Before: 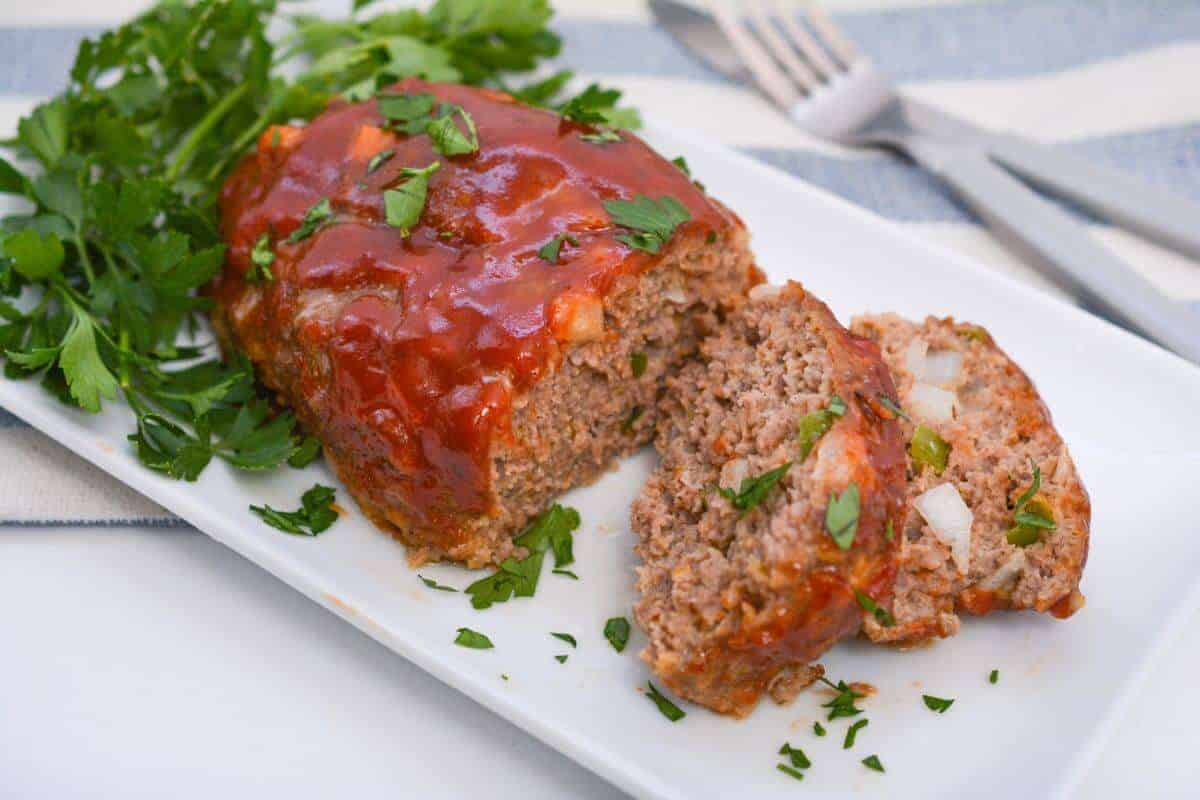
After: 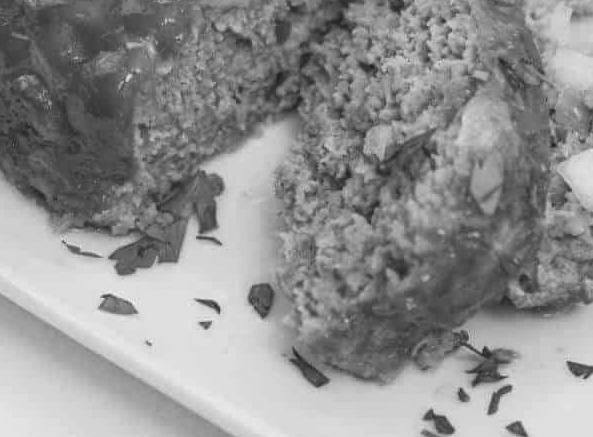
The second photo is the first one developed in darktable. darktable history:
contrast brightness saturation: saturation -1
crop: left 29.672%, top 41.786%, right 20.851%, bottom 3.487%
